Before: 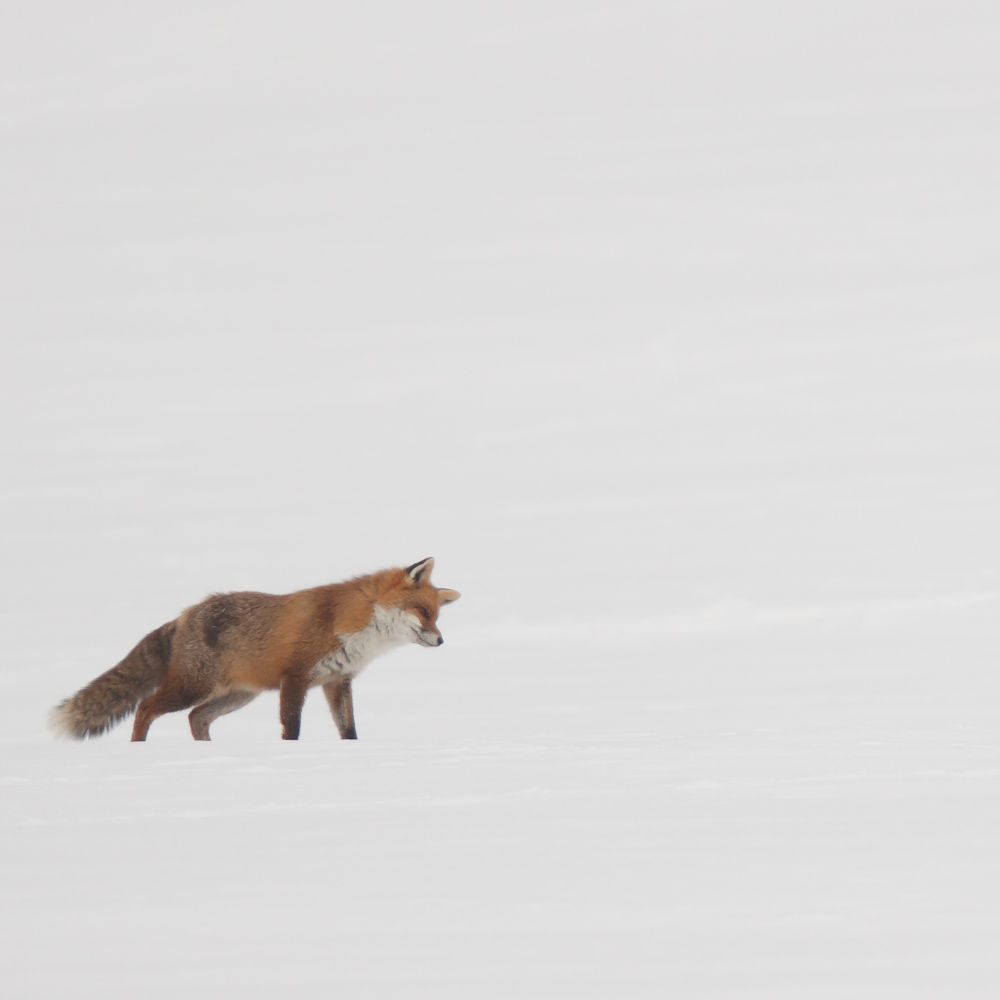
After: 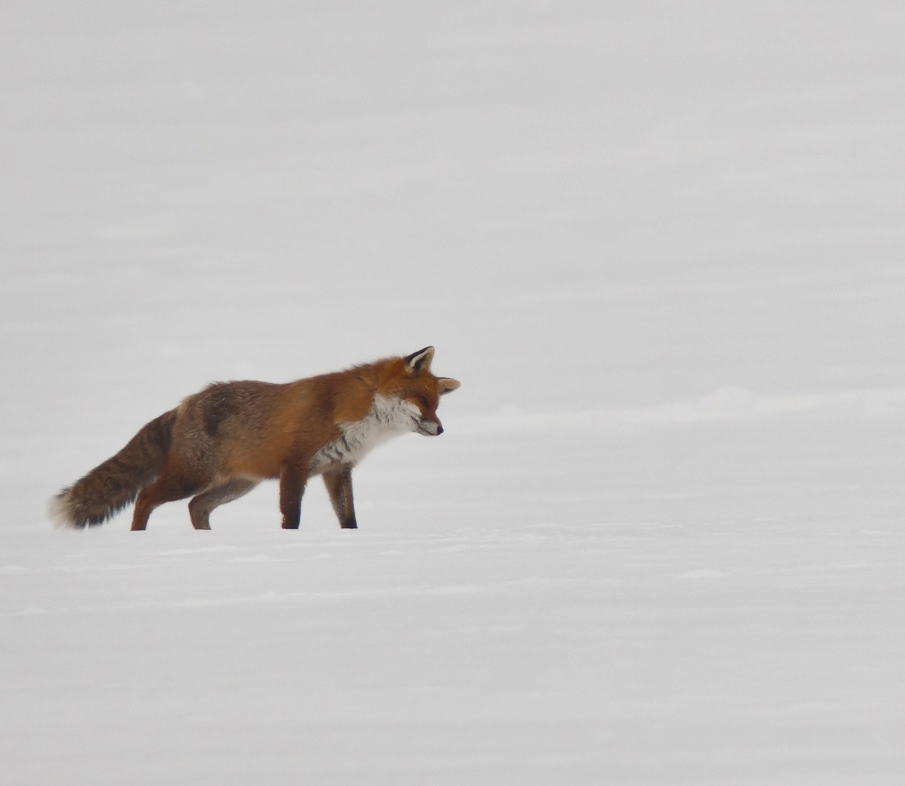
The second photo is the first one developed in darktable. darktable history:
crop: top 21.135%, right 9.466%, bottom 0.233%
shadows and highlights: shadows 52.74, soften with gaussian
